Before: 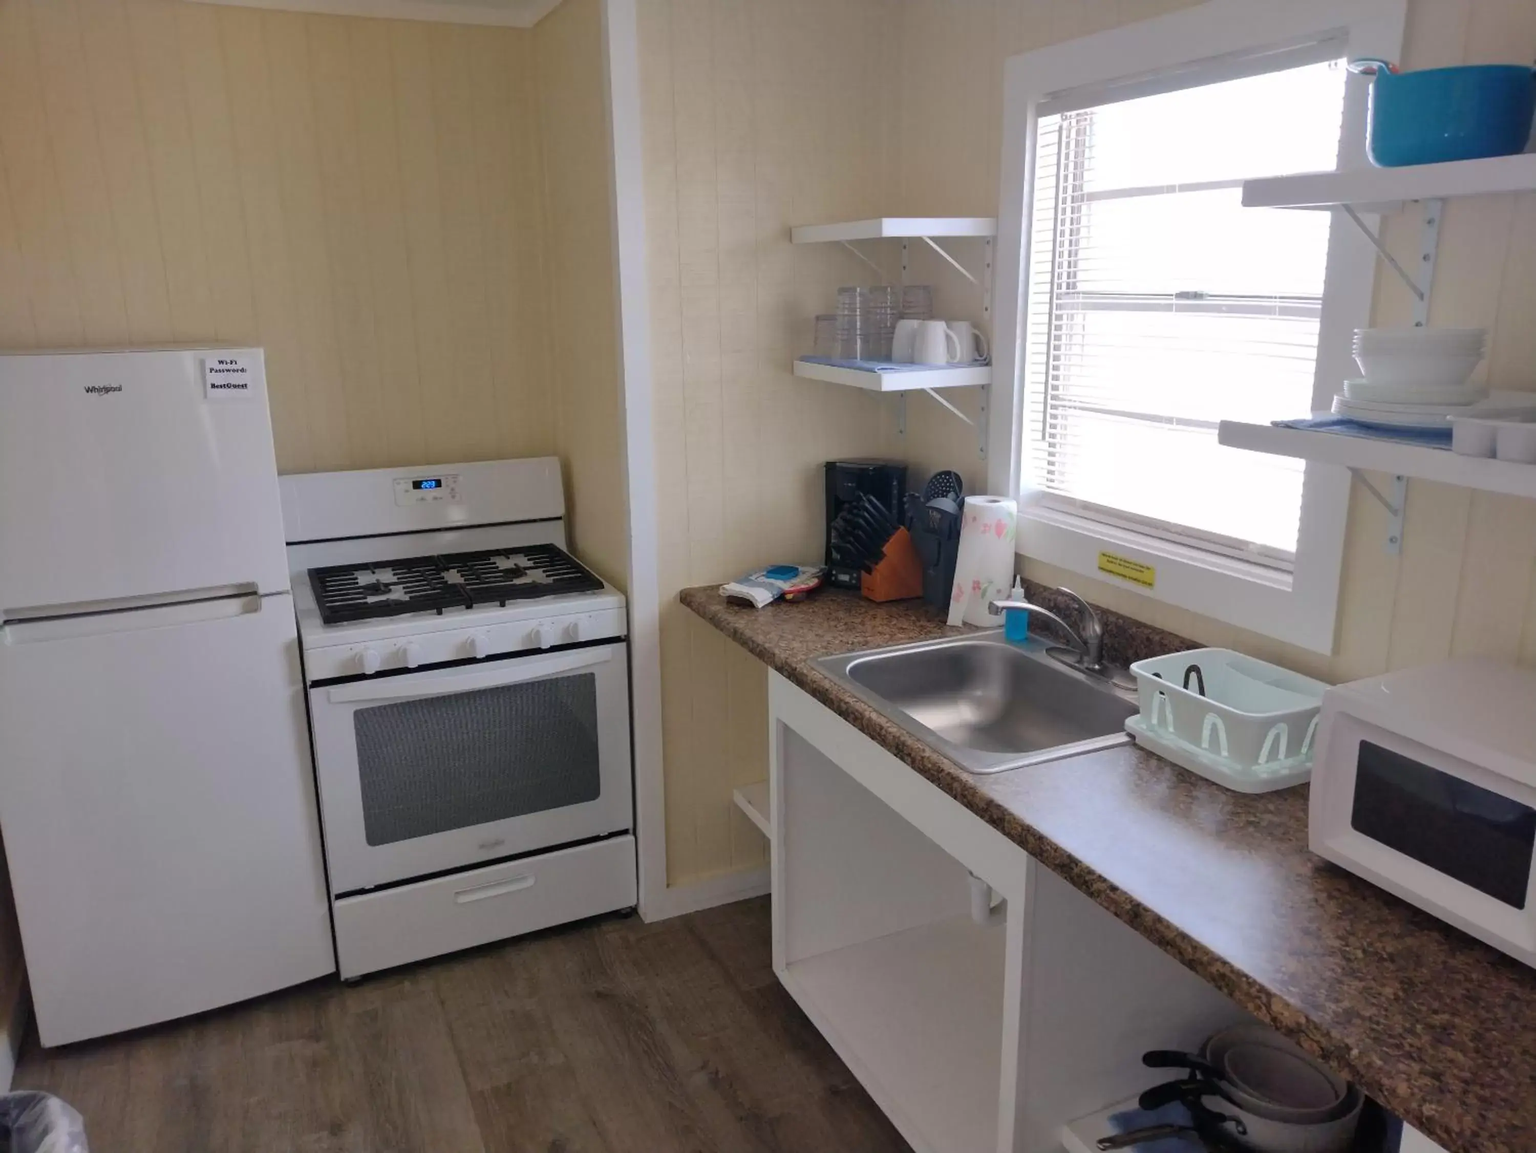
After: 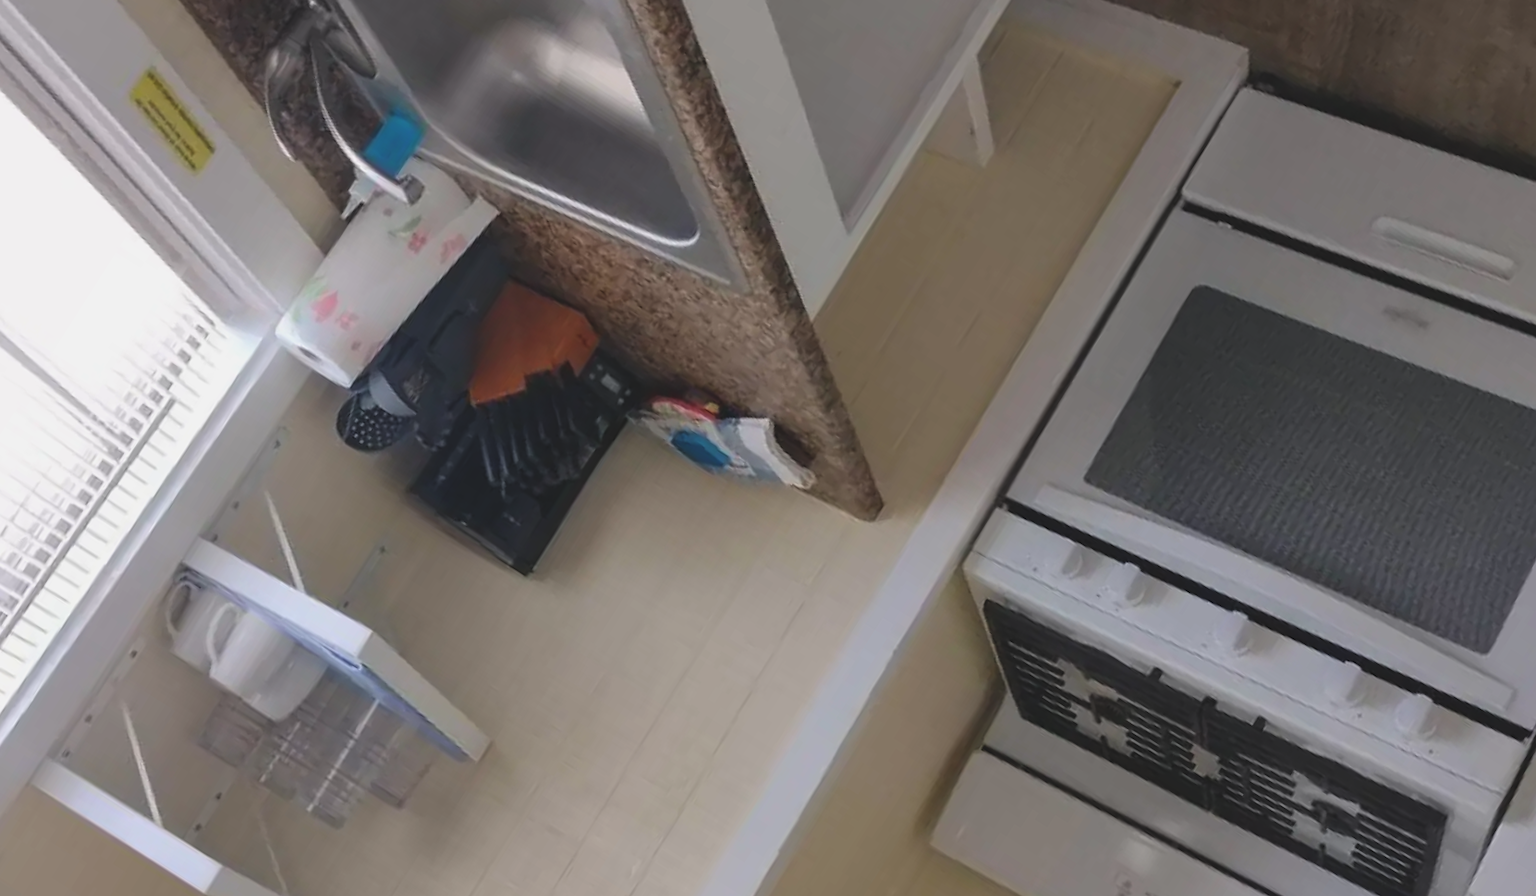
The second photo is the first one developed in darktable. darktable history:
exposure: black level correction -0.014, exposure -0.186 EV, compensate exposure bias true, compensate highlight preservation false
crop and rotate: angle 147.54°, left 9.216%, top 15.676%, right 4.386%, bottom 17.145%
